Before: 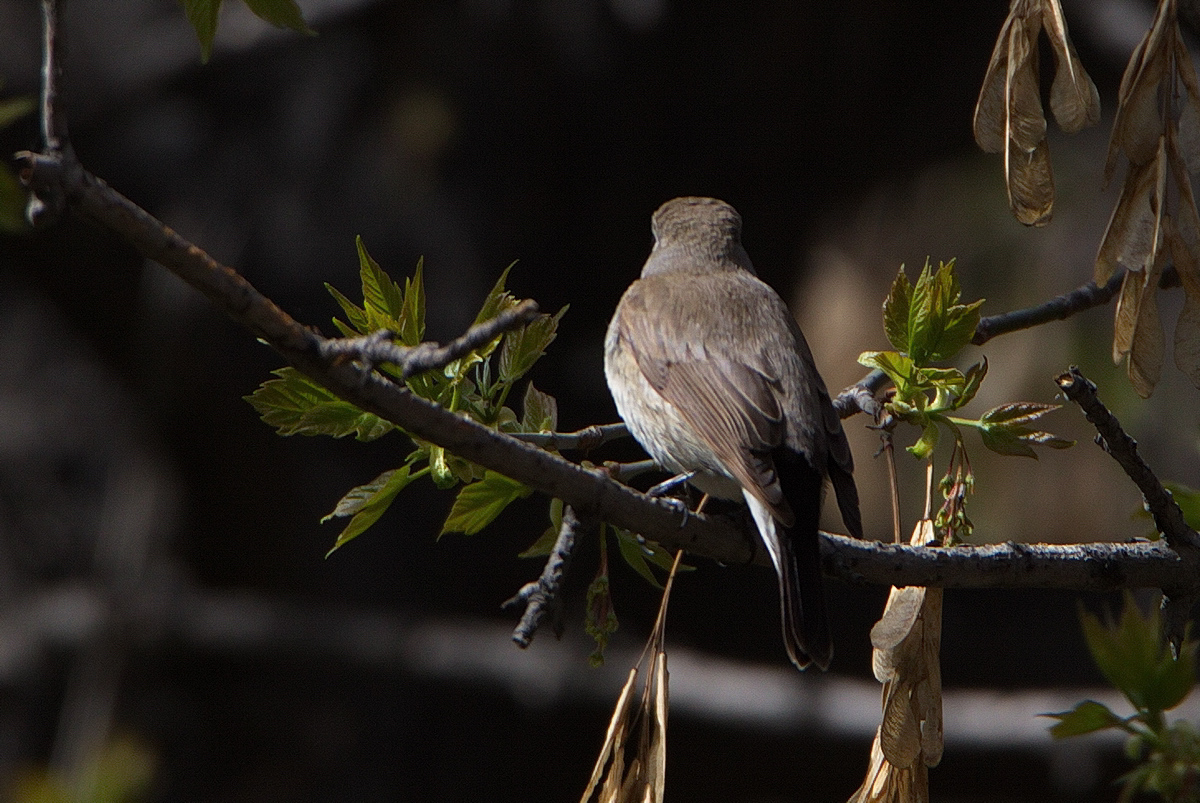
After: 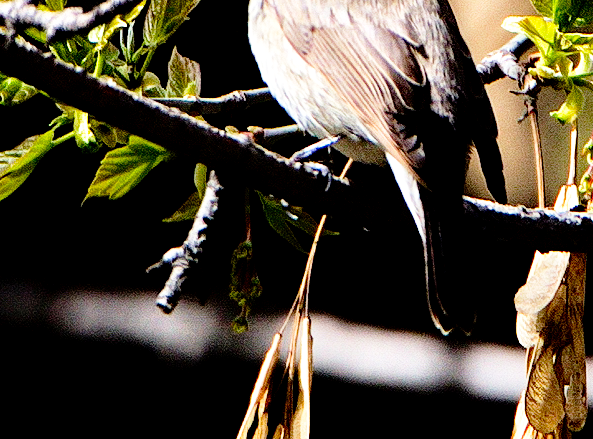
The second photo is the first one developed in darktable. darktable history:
exposure: black level correction 0.011, compensate highlight preservation false
local contrast: highlights 100%, shadows 100%, detail 120%, midtone range 0.2
tone equalizer: -7 EV 0.15 EV, -6 EV 0.6 EV, -5 EV 1.15 EV, -4 EV 1.33 EV, -3 EV 1.15 EV, -2 EV 0.6 EV, -1 EV 0.15 EV, mask exposure compensation -0.5 EV
crop: left 29.672%, top 41.786%, right 20.851%, bottom 3.487%
contrast brightness saturation: contrast 0.1, brightness 0.02, saturation 0.02
base curve: curves: ch0 [(0, 0) (0.012, 0.01) (0.073, 0.168) (0.31, 0.711) (0.645, 0.957) (1, 1)], preserve colors none
